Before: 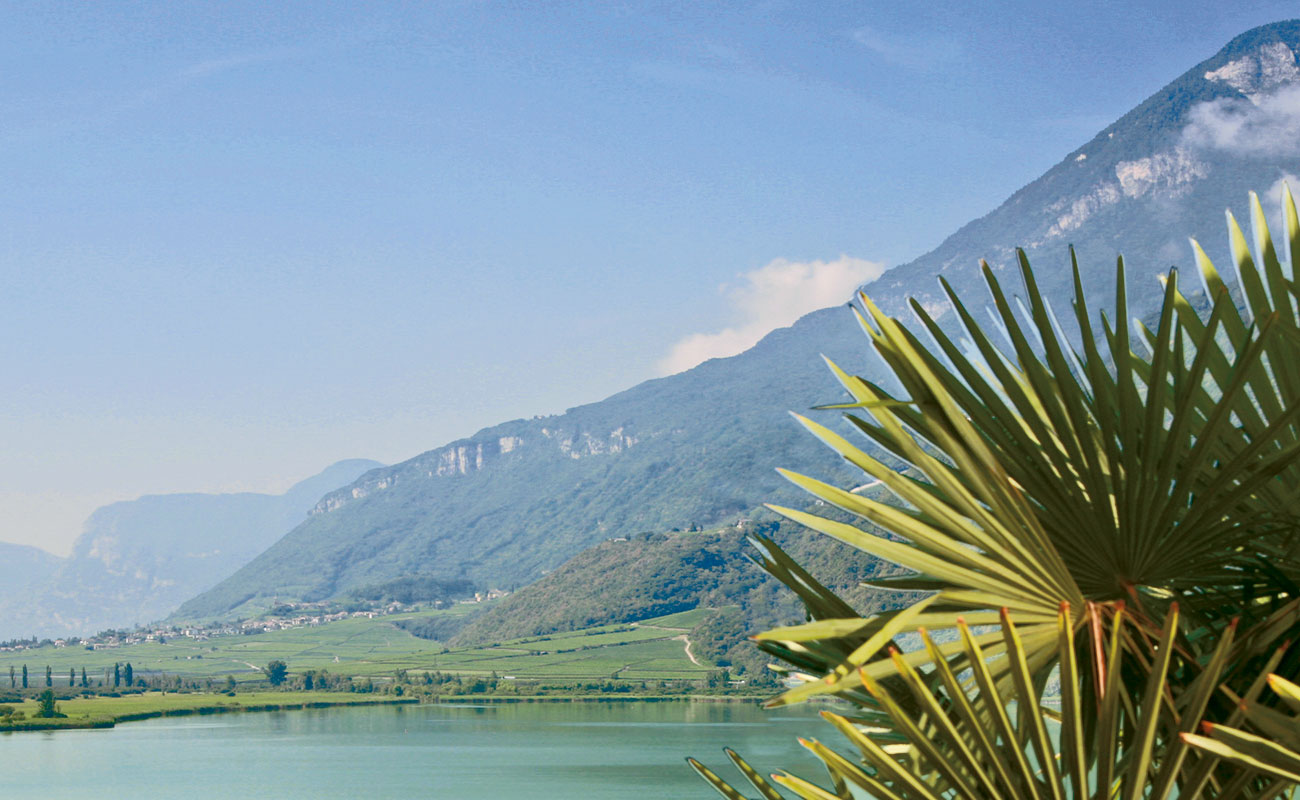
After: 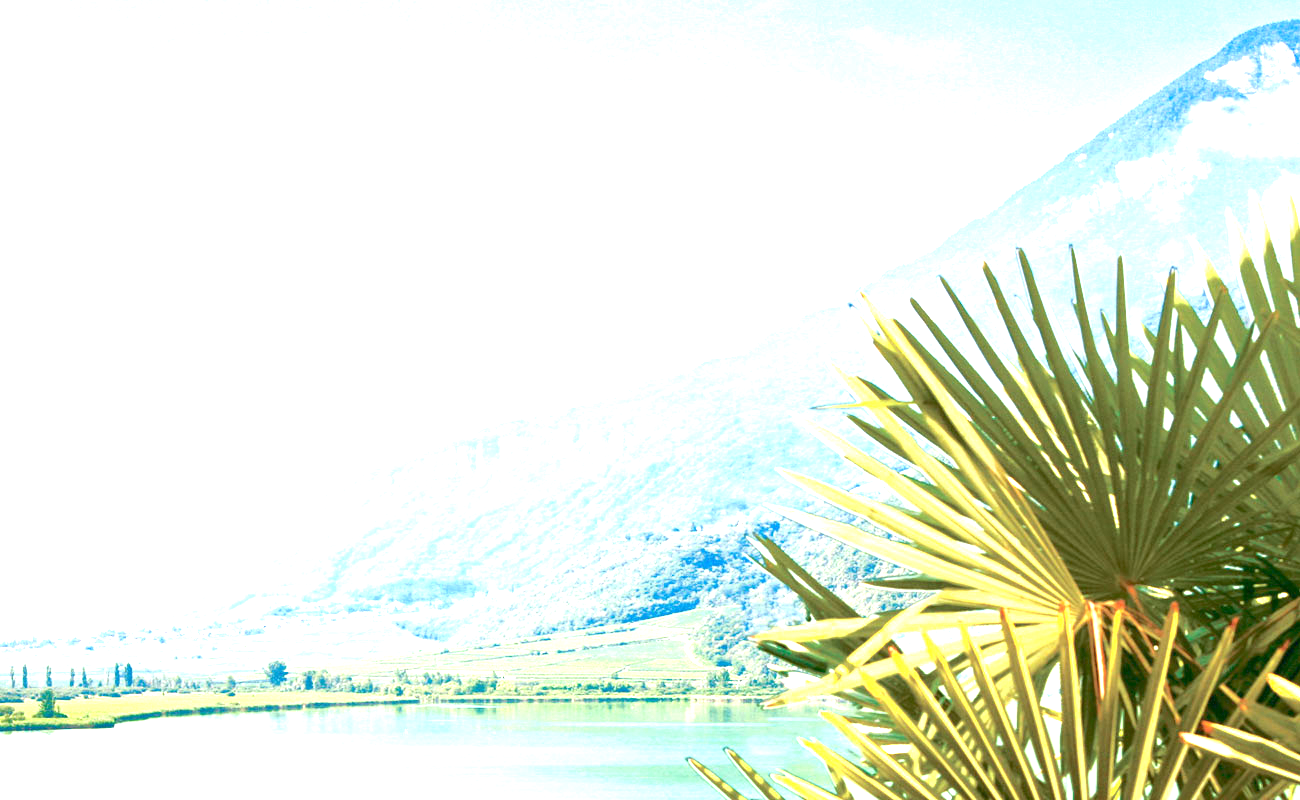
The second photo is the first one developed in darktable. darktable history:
exposure: exposure 2.235 EV, compensate highlight preservation false
